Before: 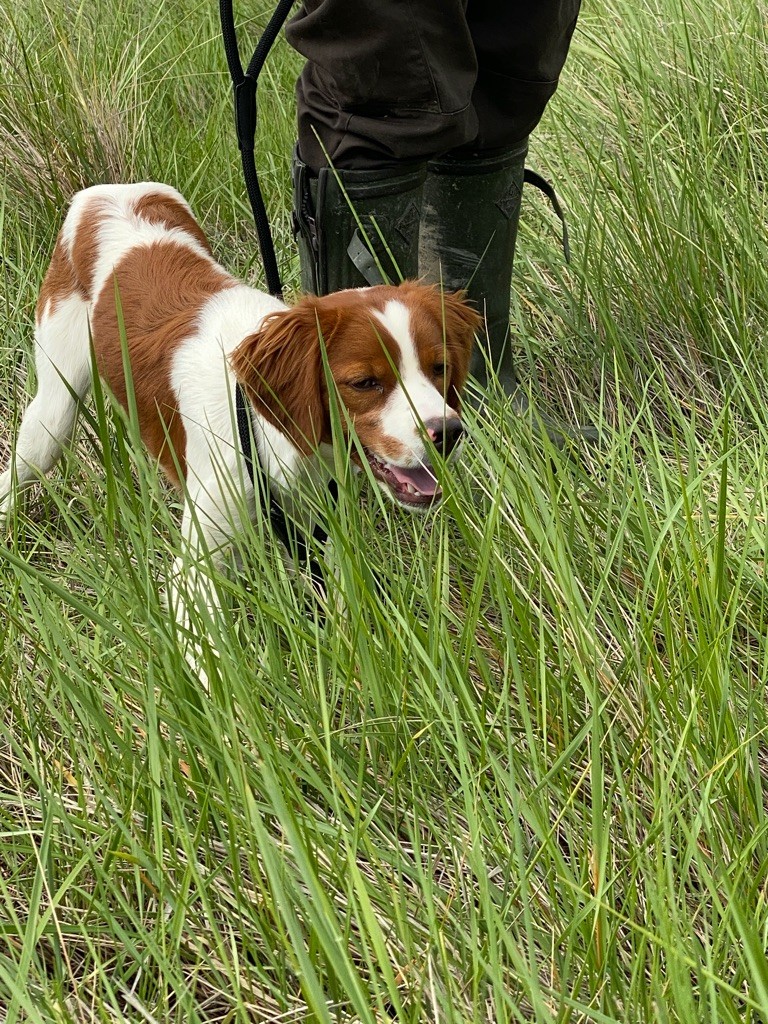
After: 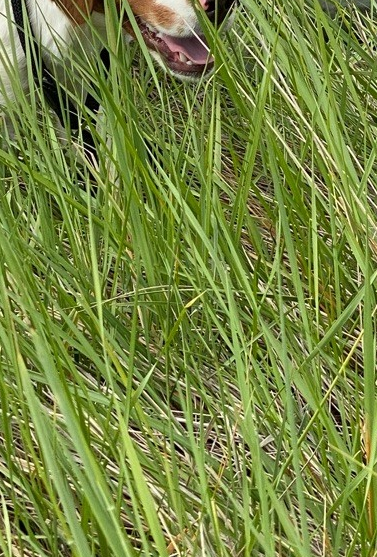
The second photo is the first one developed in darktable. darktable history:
crop: left 29.706%, top 42.11%, right 21.148%, bottom 3.474%
